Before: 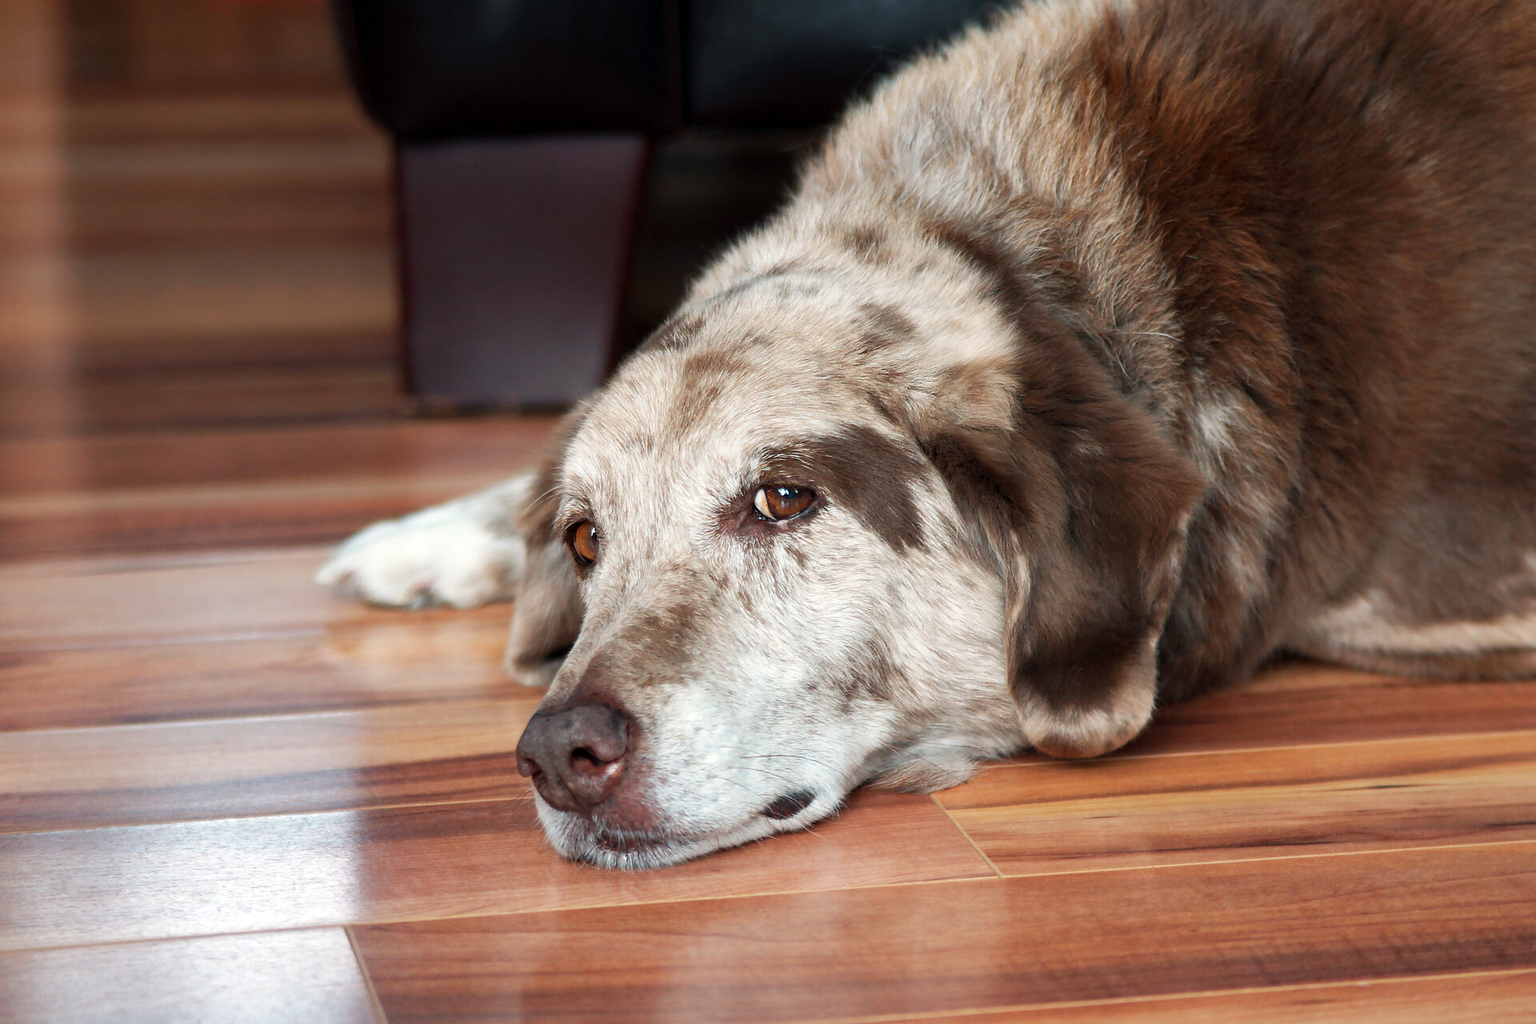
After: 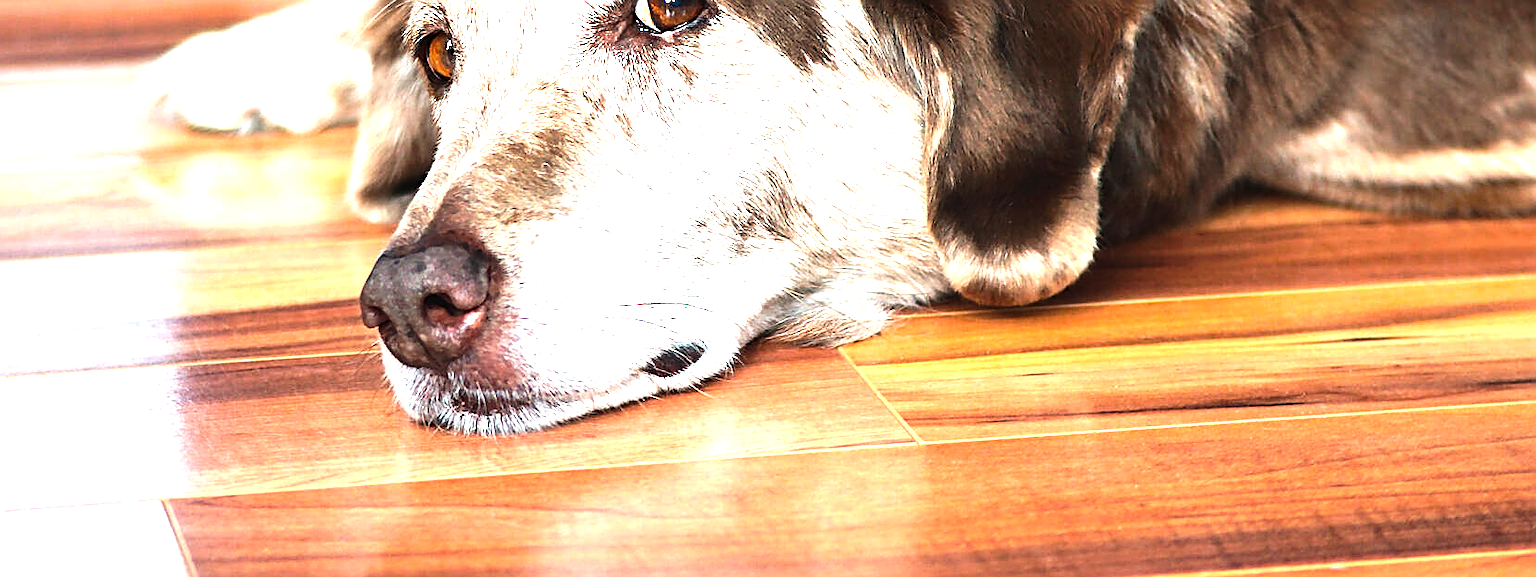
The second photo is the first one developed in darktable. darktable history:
exposure: black level correction -0.005, exposure 0.622 EV, compensate highlight preservation false
sharpen: amount 0.901
crop and rotate: left 13.306%, top 48.129%, bottom 2.928%
color balance rgb: linear chroma grading › global chroma 9.31%, global vibrance 41.49%
tone equalizer: -8 EV -1.08 EV, -7 EV -1.01 EV, -6 EV -0.867 EV, -5 EV -0.578 EV, -3 EV 0.578 EV, -2 EV 0.867 EV, -1 EV 1.01 EV, +0 EV 1.08 EV, edges refinement/feathering 500, mask exposure compensation -1.57 EV, preserve details no
